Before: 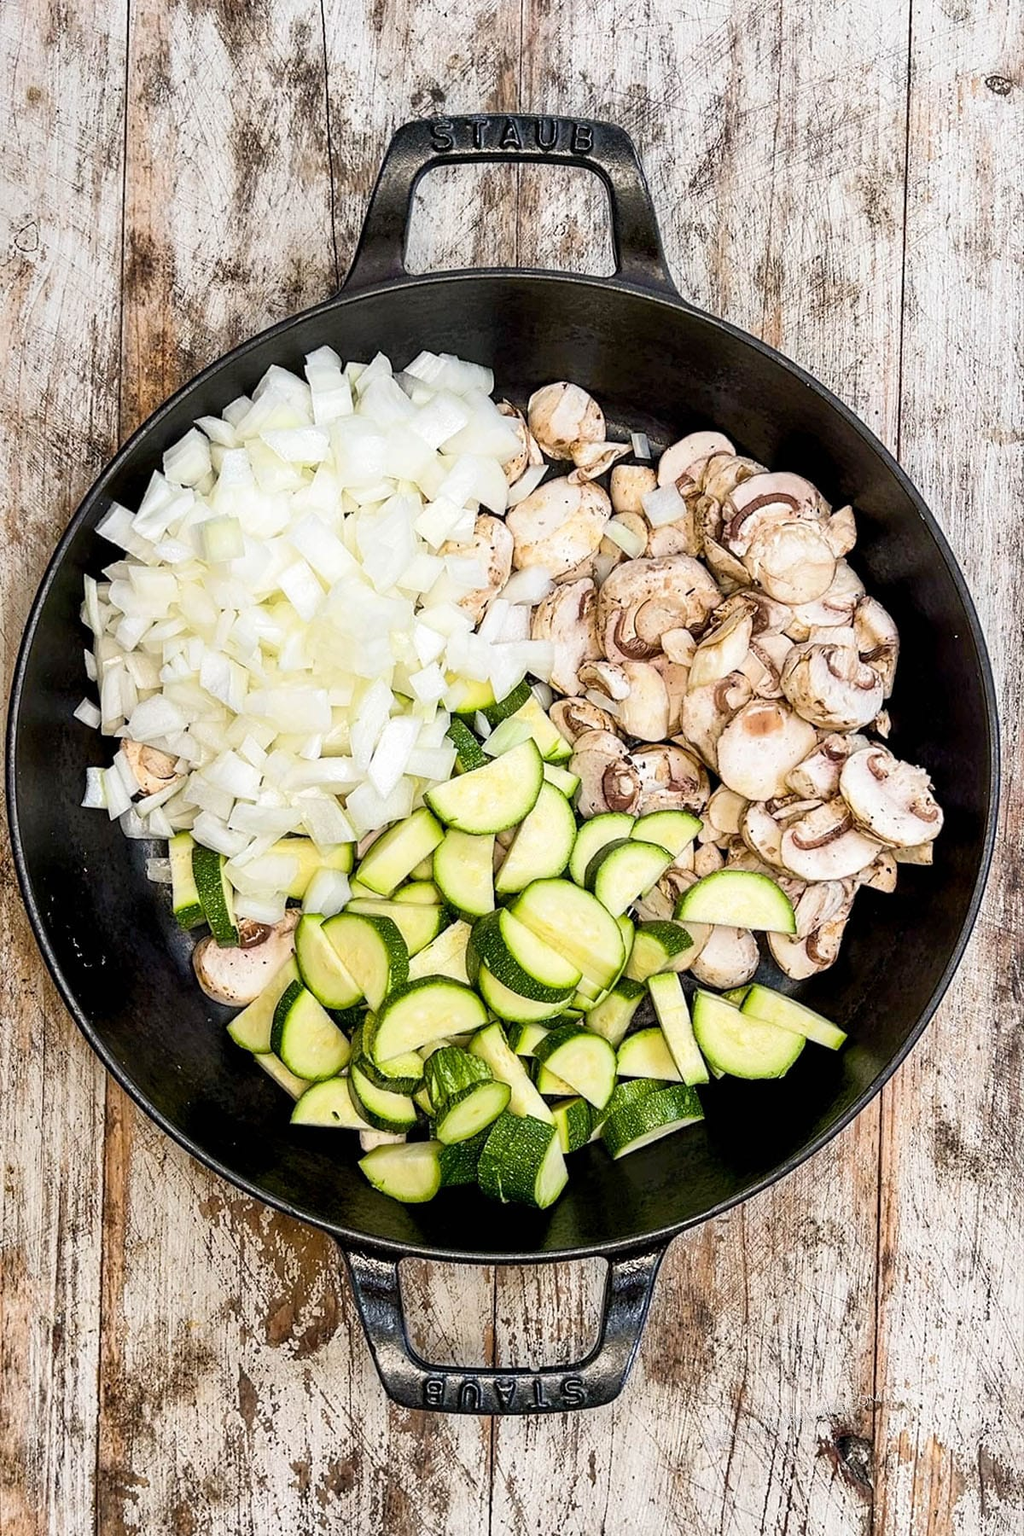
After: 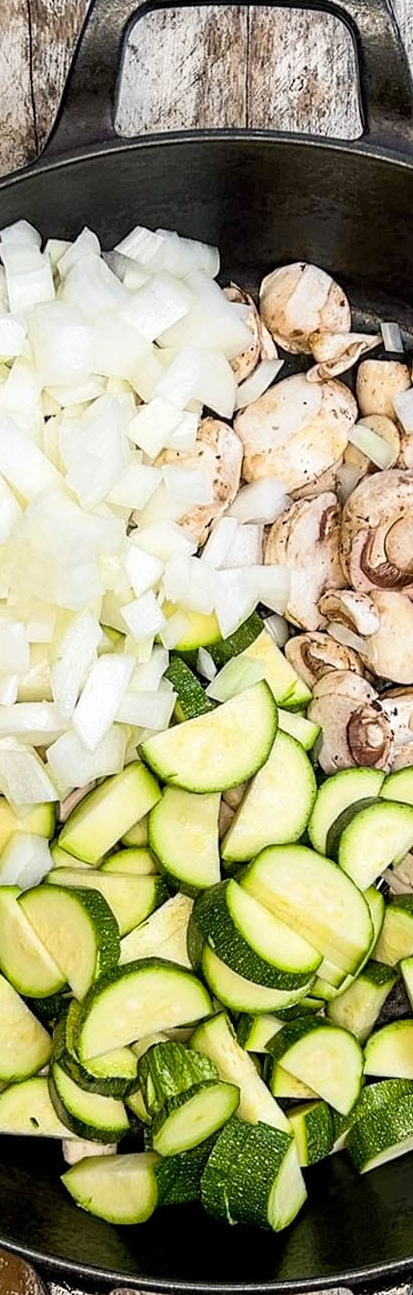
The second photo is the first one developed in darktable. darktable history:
crop and rotate: left 29.923%, top 10.322%, right 35.641%, bottom 17.718%
